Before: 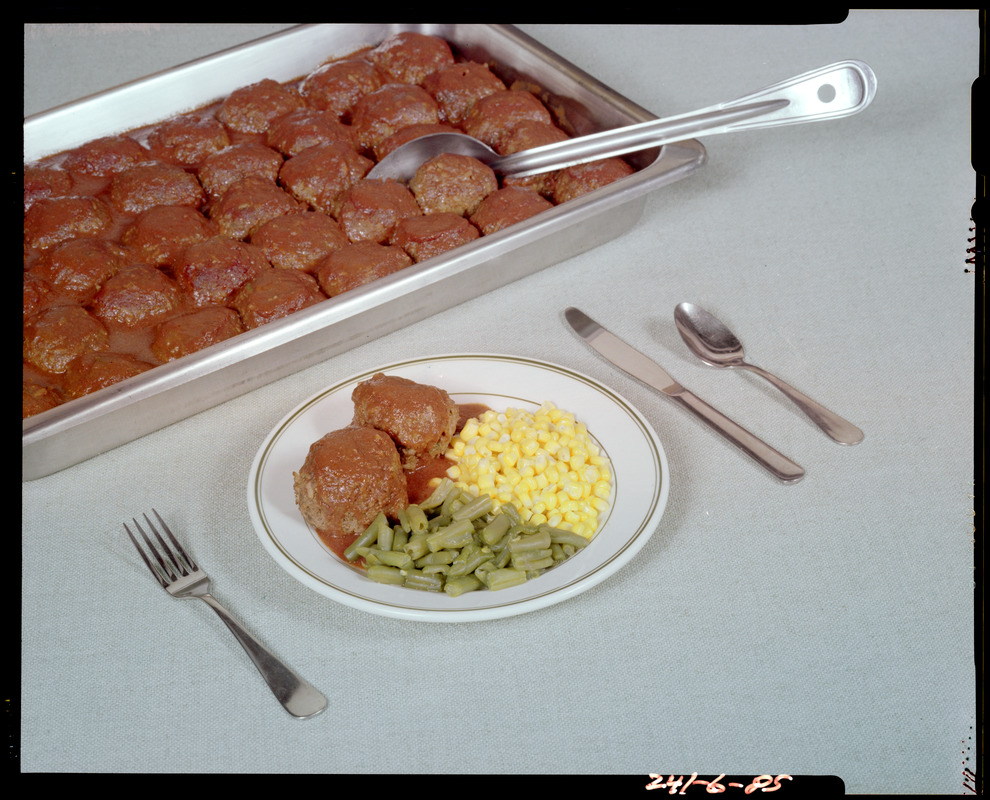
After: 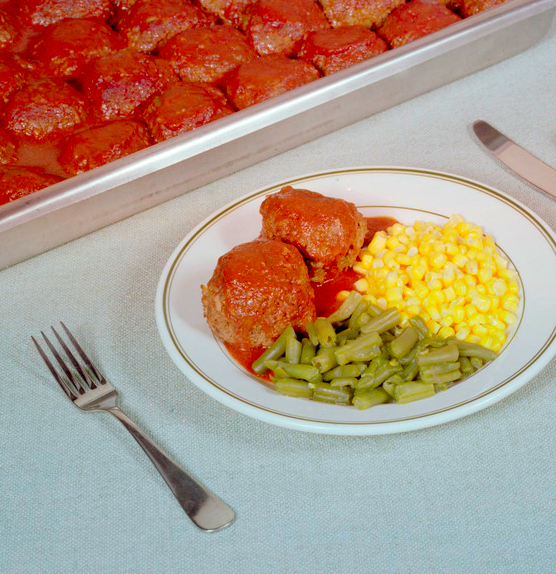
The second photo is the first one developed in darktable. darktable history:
contrast brightness saturation: saturation 0.519
crop: left 9.327%, top 23.41%, right 34.424%, bottom 4.778%
